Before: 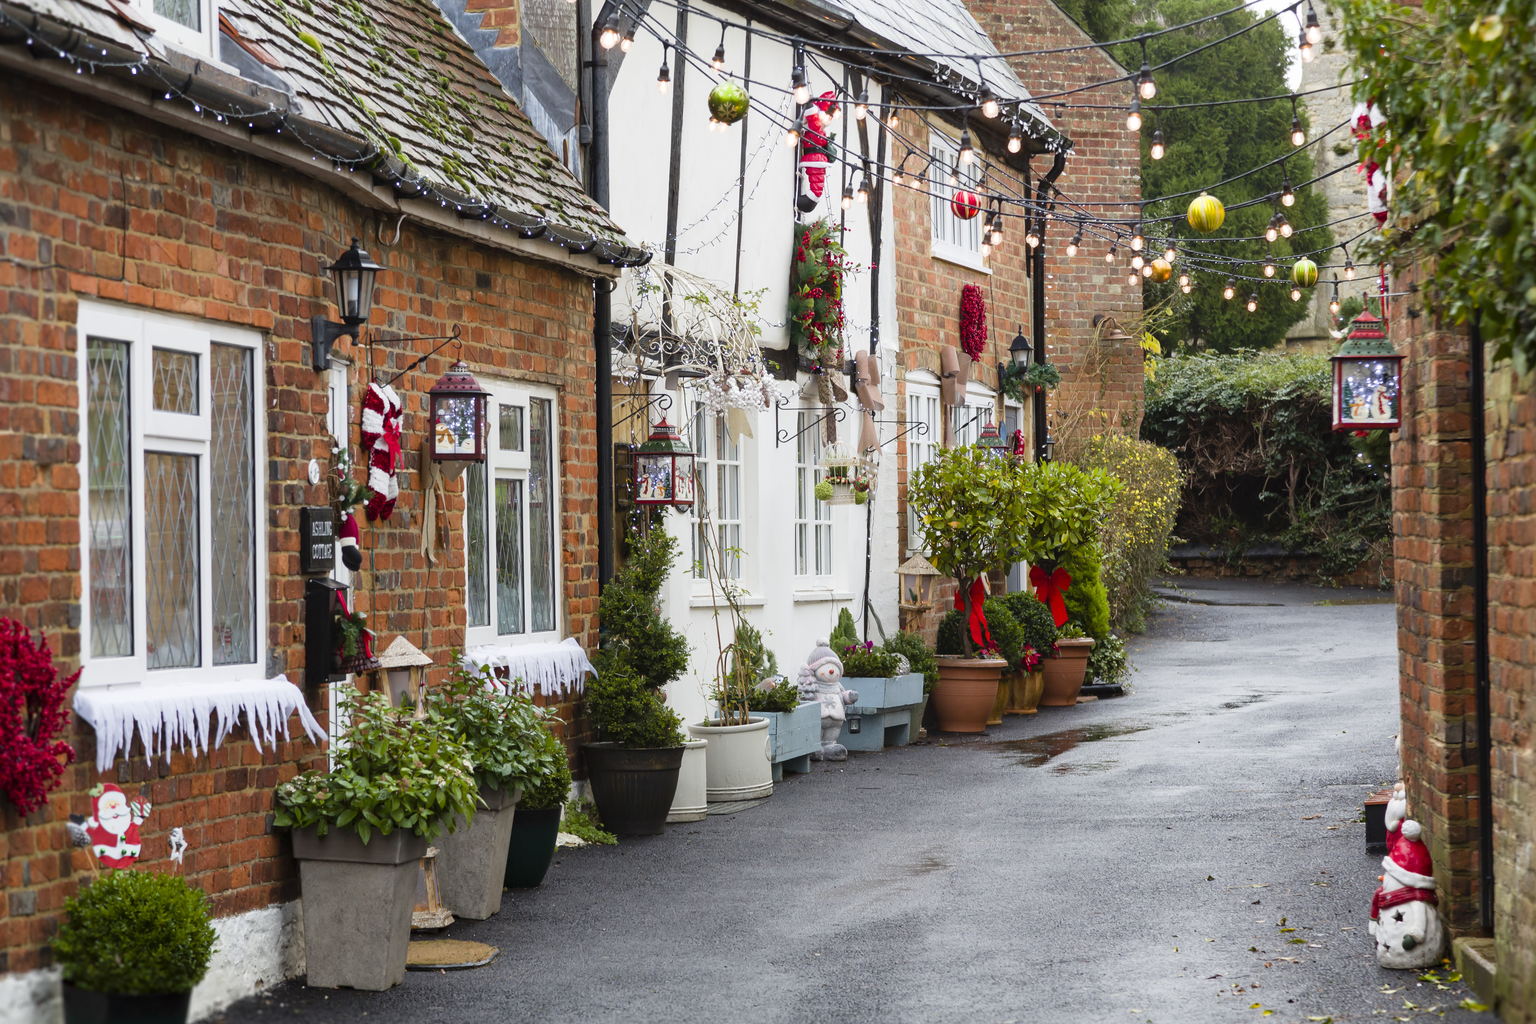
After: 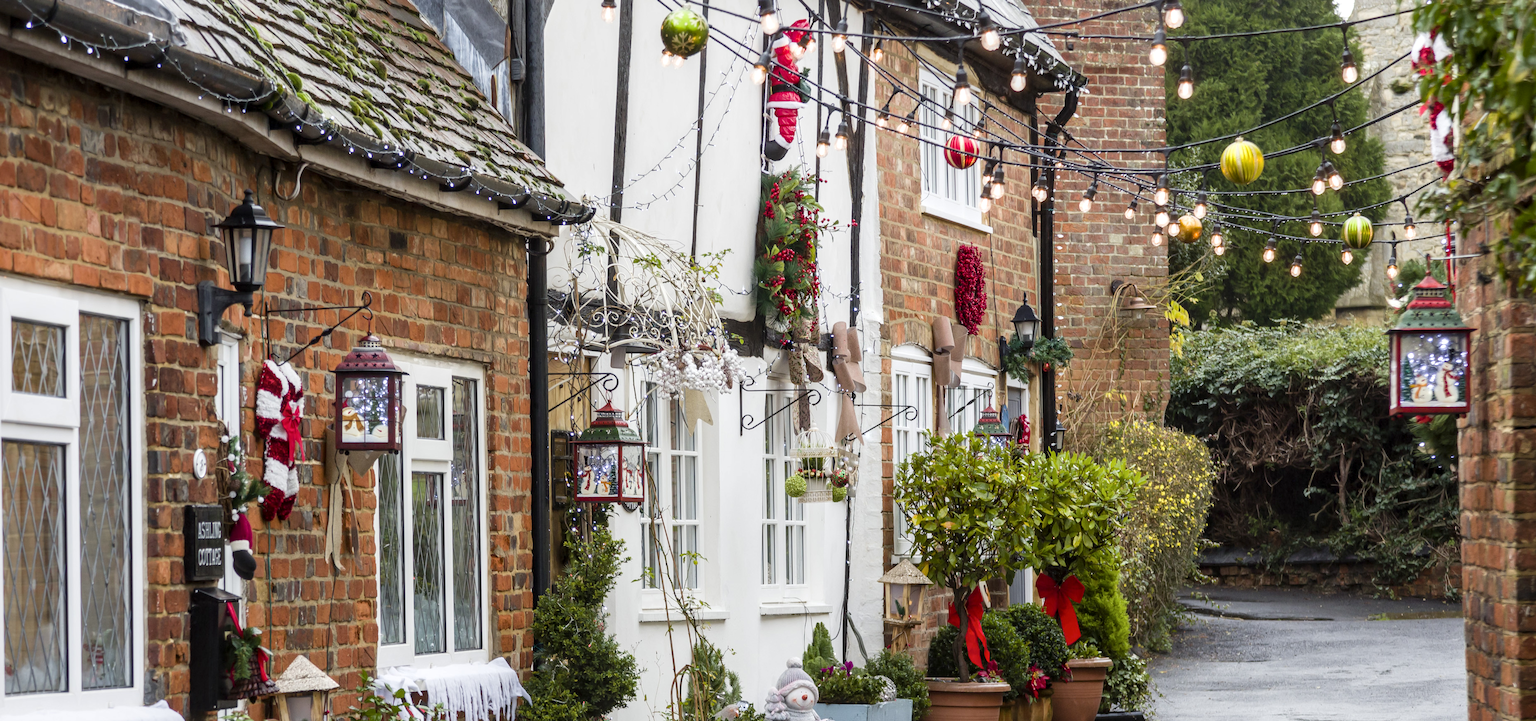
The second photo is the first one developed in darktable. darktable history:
crop and rotate: left 9.318%, top 7.348%, right 5.058%, bottom 32.348%
local contrast: detail 130%
